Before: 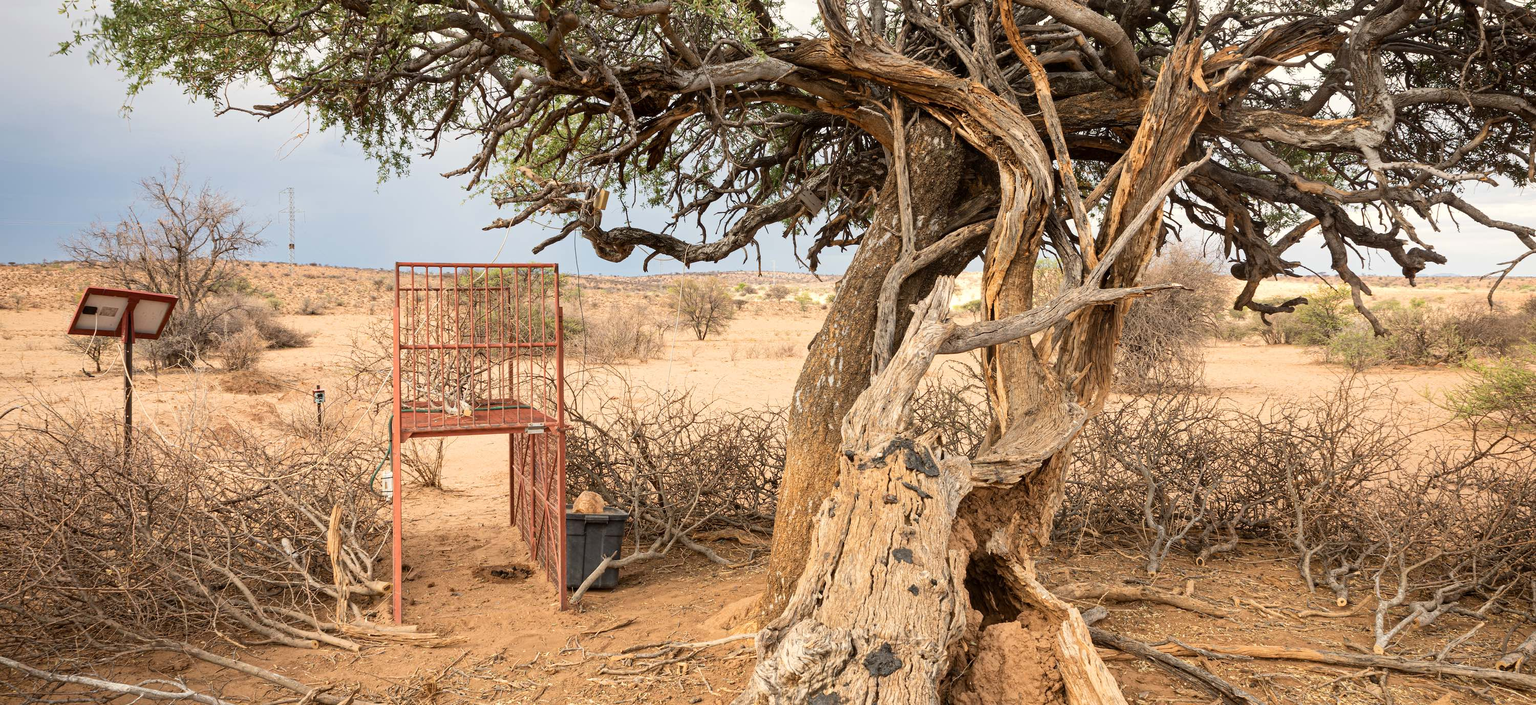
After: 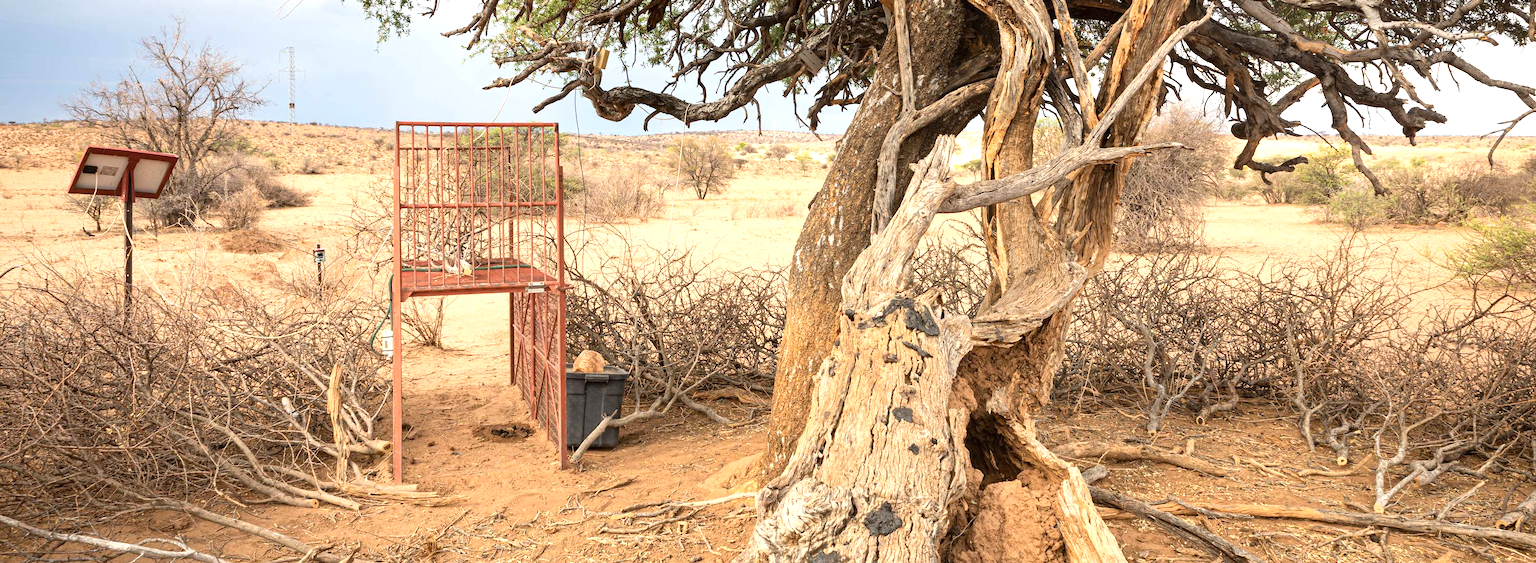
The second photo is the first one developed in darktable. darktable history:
crop and rotate: top 19.998%
exposure: black level correction 0, exposure 0.5 EV, compensate exposure bias true, compensate highlight preservation false
